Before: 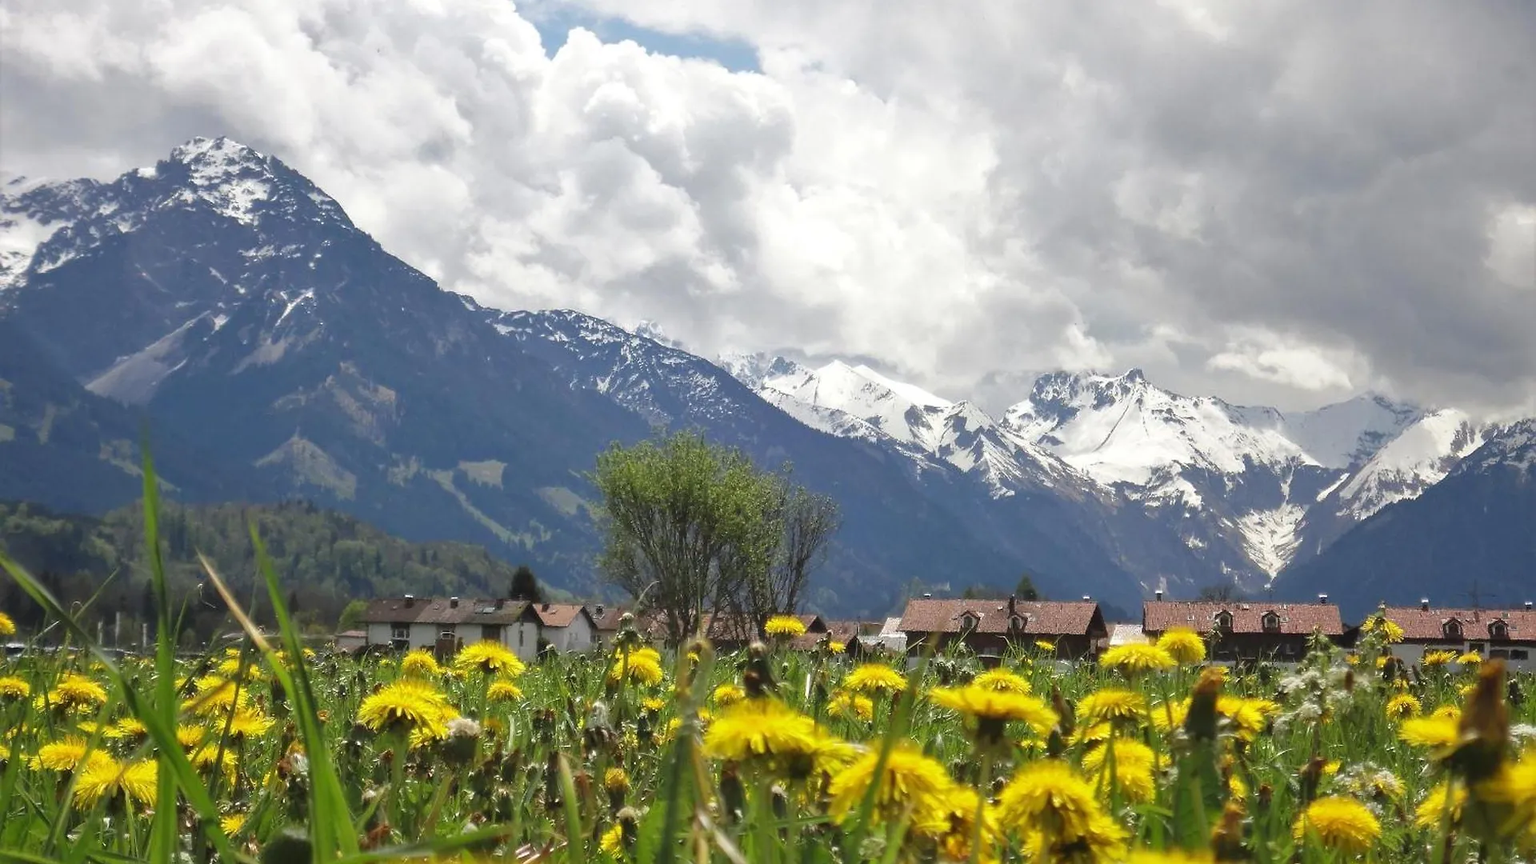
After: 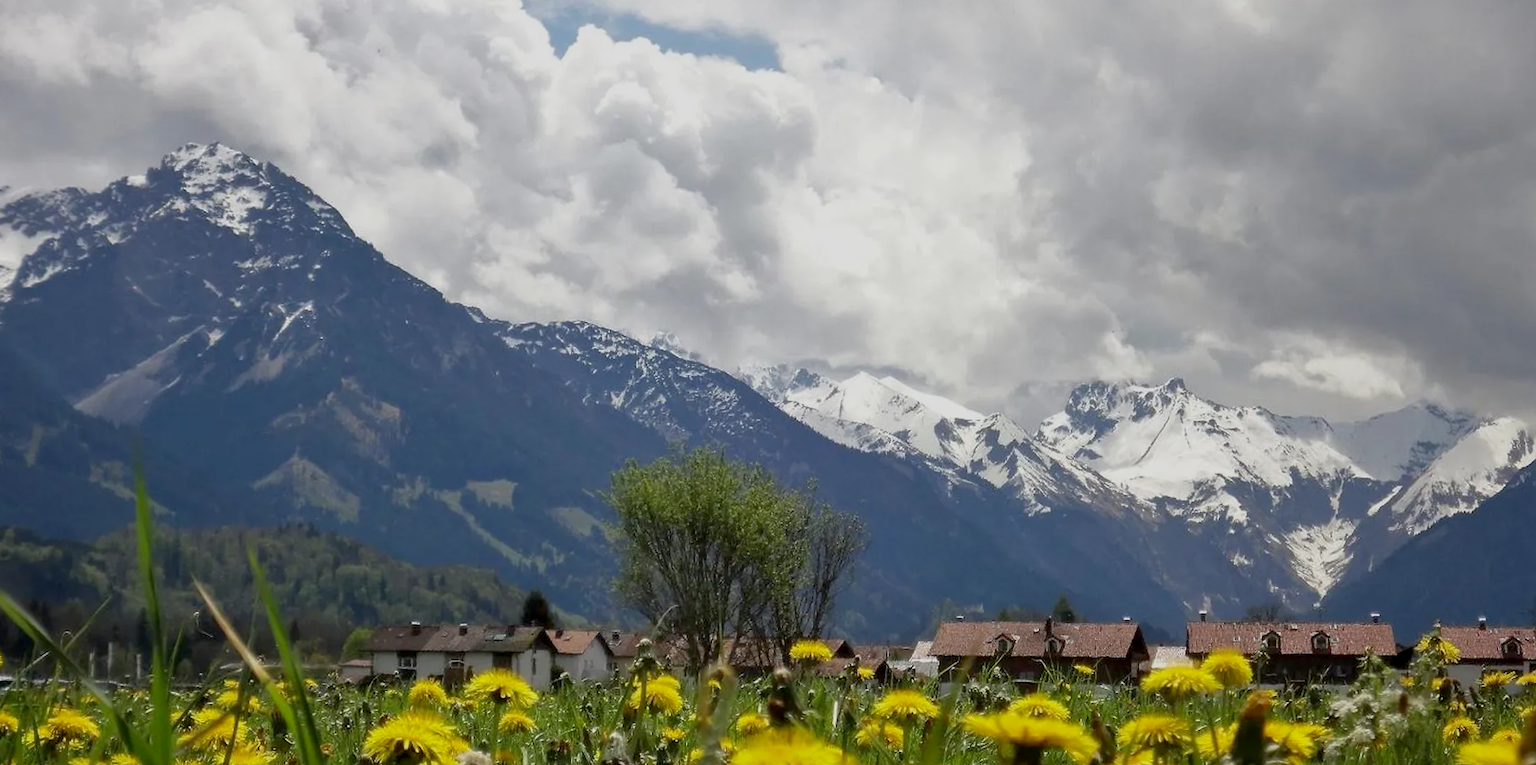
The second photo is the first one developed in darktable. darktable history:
crop and rotate: angle 0.479°, left 0.215%, right 3.106%, bottom 14.264%
exposure: black level correction 0.011, exposure -0.48 EV, compensate exposure bias true, compensate highlight preservation false
